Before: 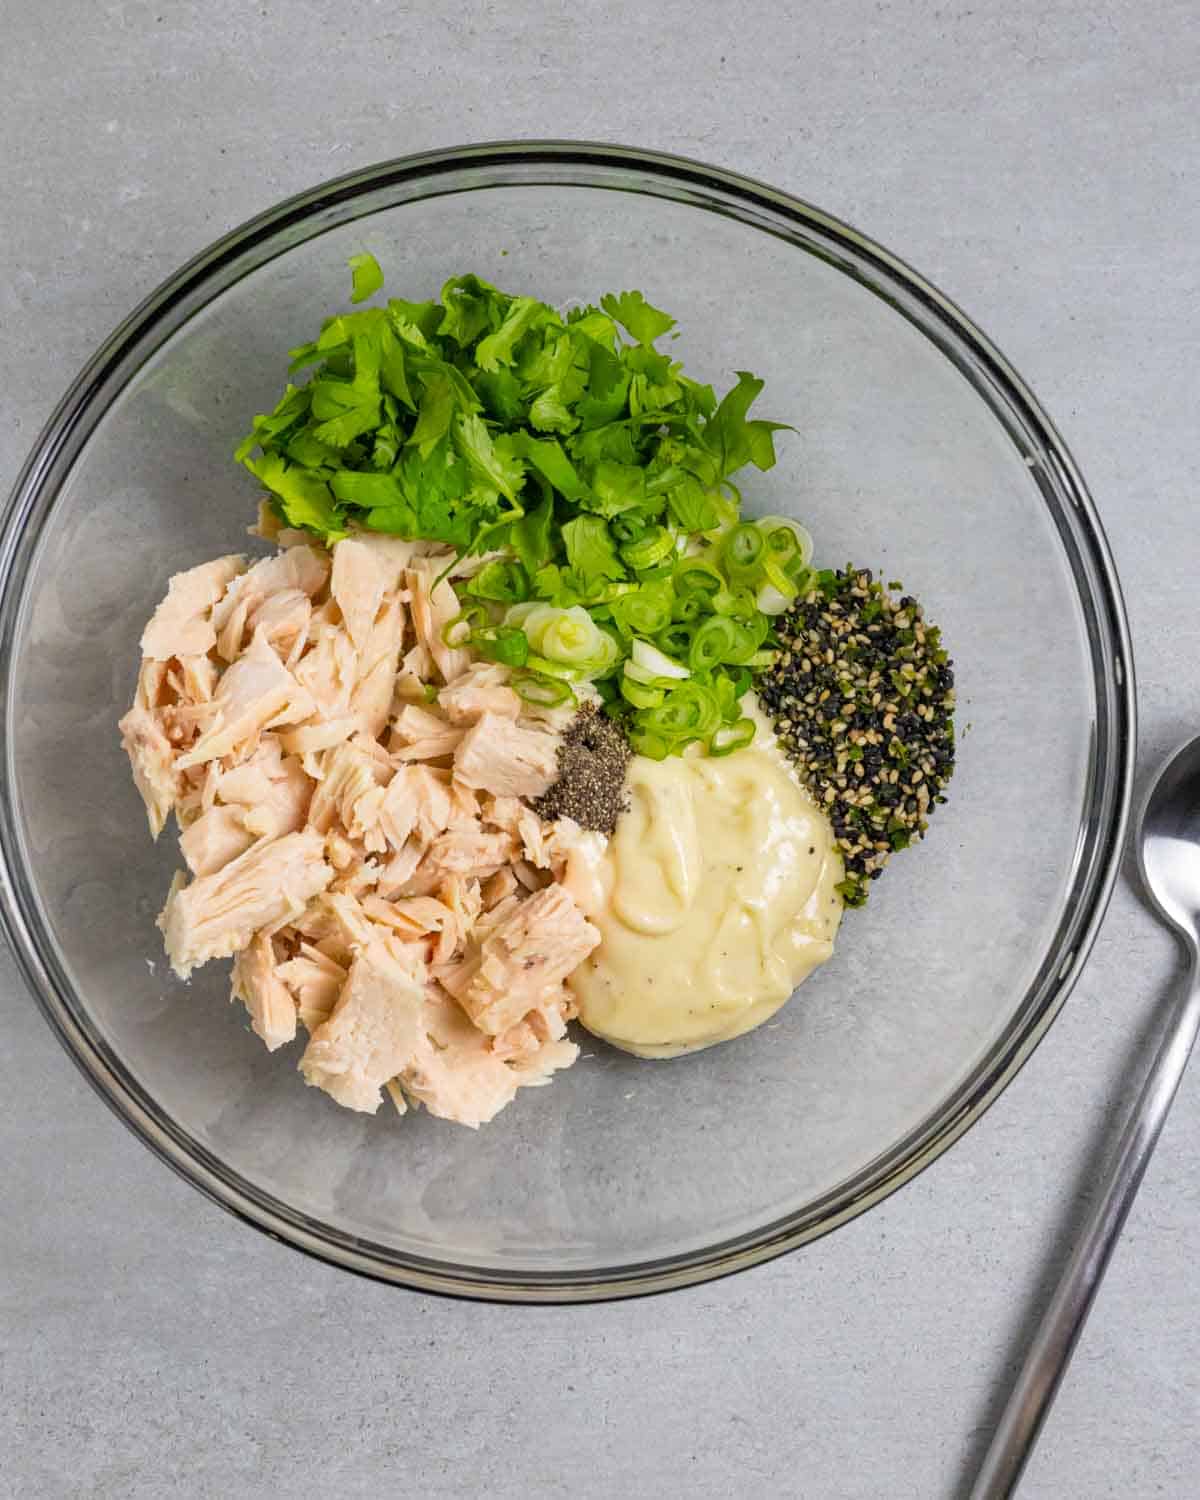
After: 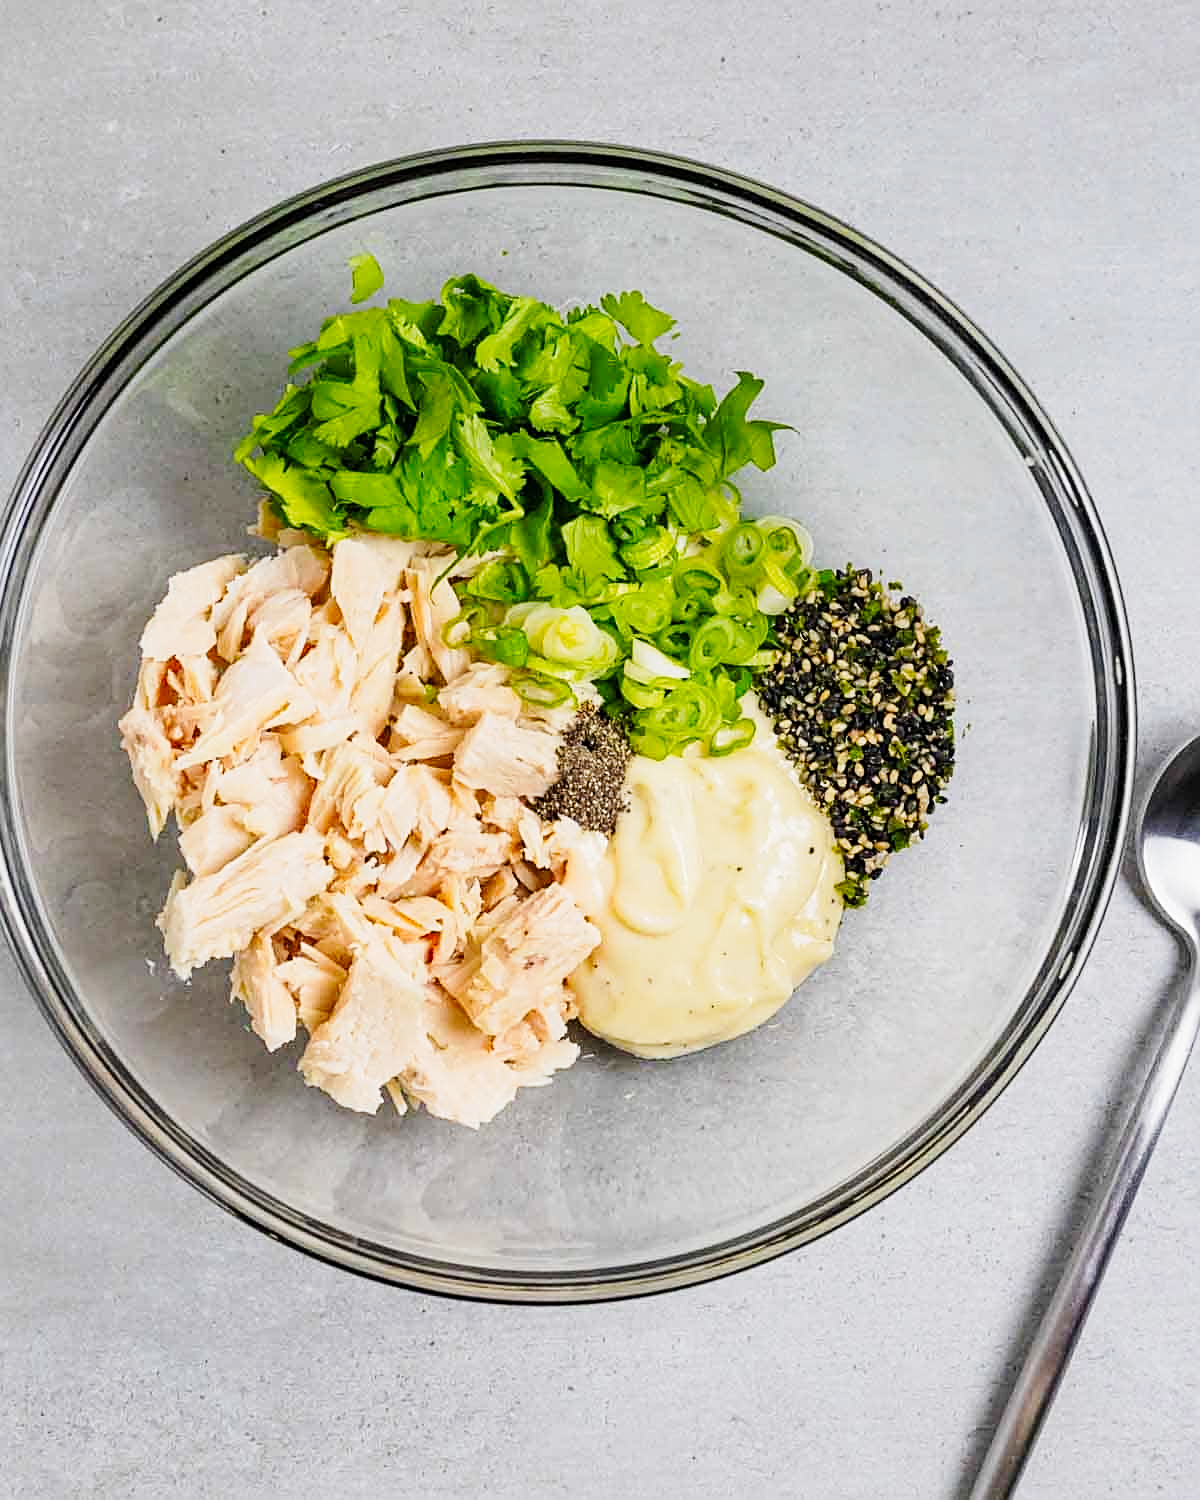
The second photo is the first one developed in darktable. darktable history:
sharpen: amount 0.548
tone curve: curves: ch0 [(0, 0) (0.114, 0.083) (0.291, 0.3) (0.447, 0.535) (0.602, 0.712) (0.772, 0.864) (0.999, 0.978)]; ch1 [(0, 0) (0.389, 0.352) (0.458, 0.433) (0.486, 0.474) (0.509, 0.505) (0.535, 0.541) (0.555, 0.557) (0.677, 0.724) (1, 1)]; ch2 [(0, 0) (0.369, 0.388) (0.449, 0.431) (0.501, 0.5) (0.528, 0.552) (0.561, 0.596) (0.697, 0.721) (1, 1)], preserve colors none
